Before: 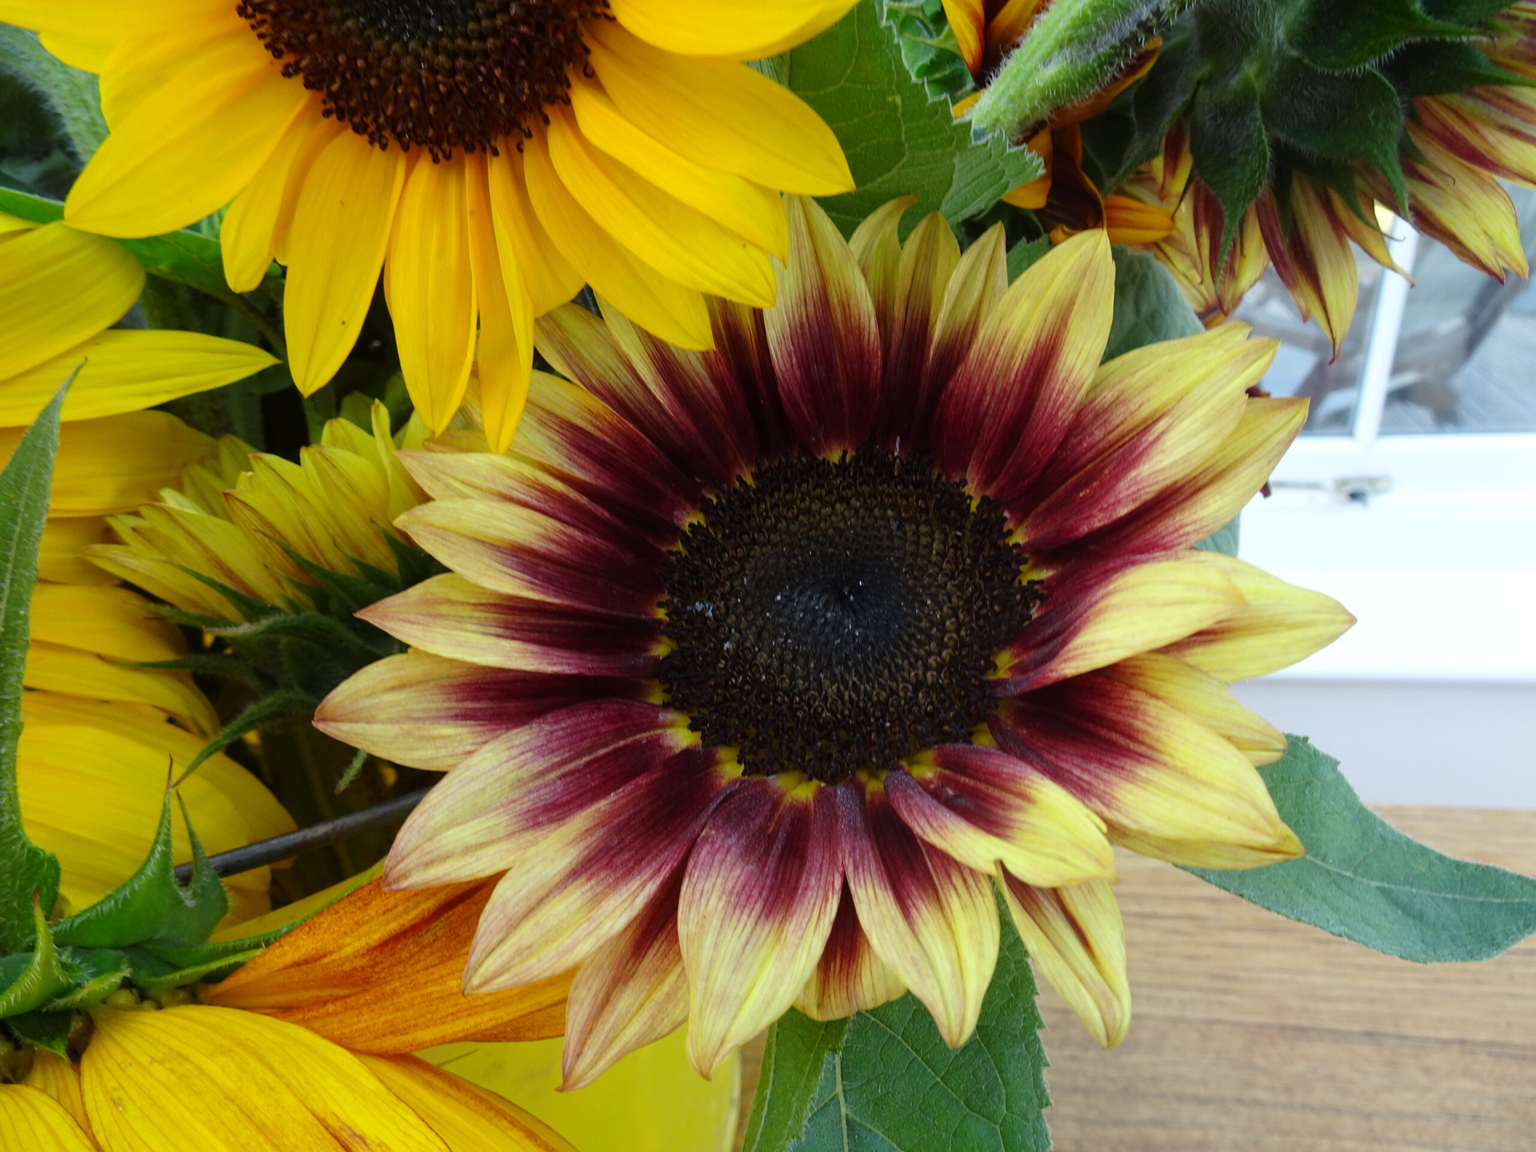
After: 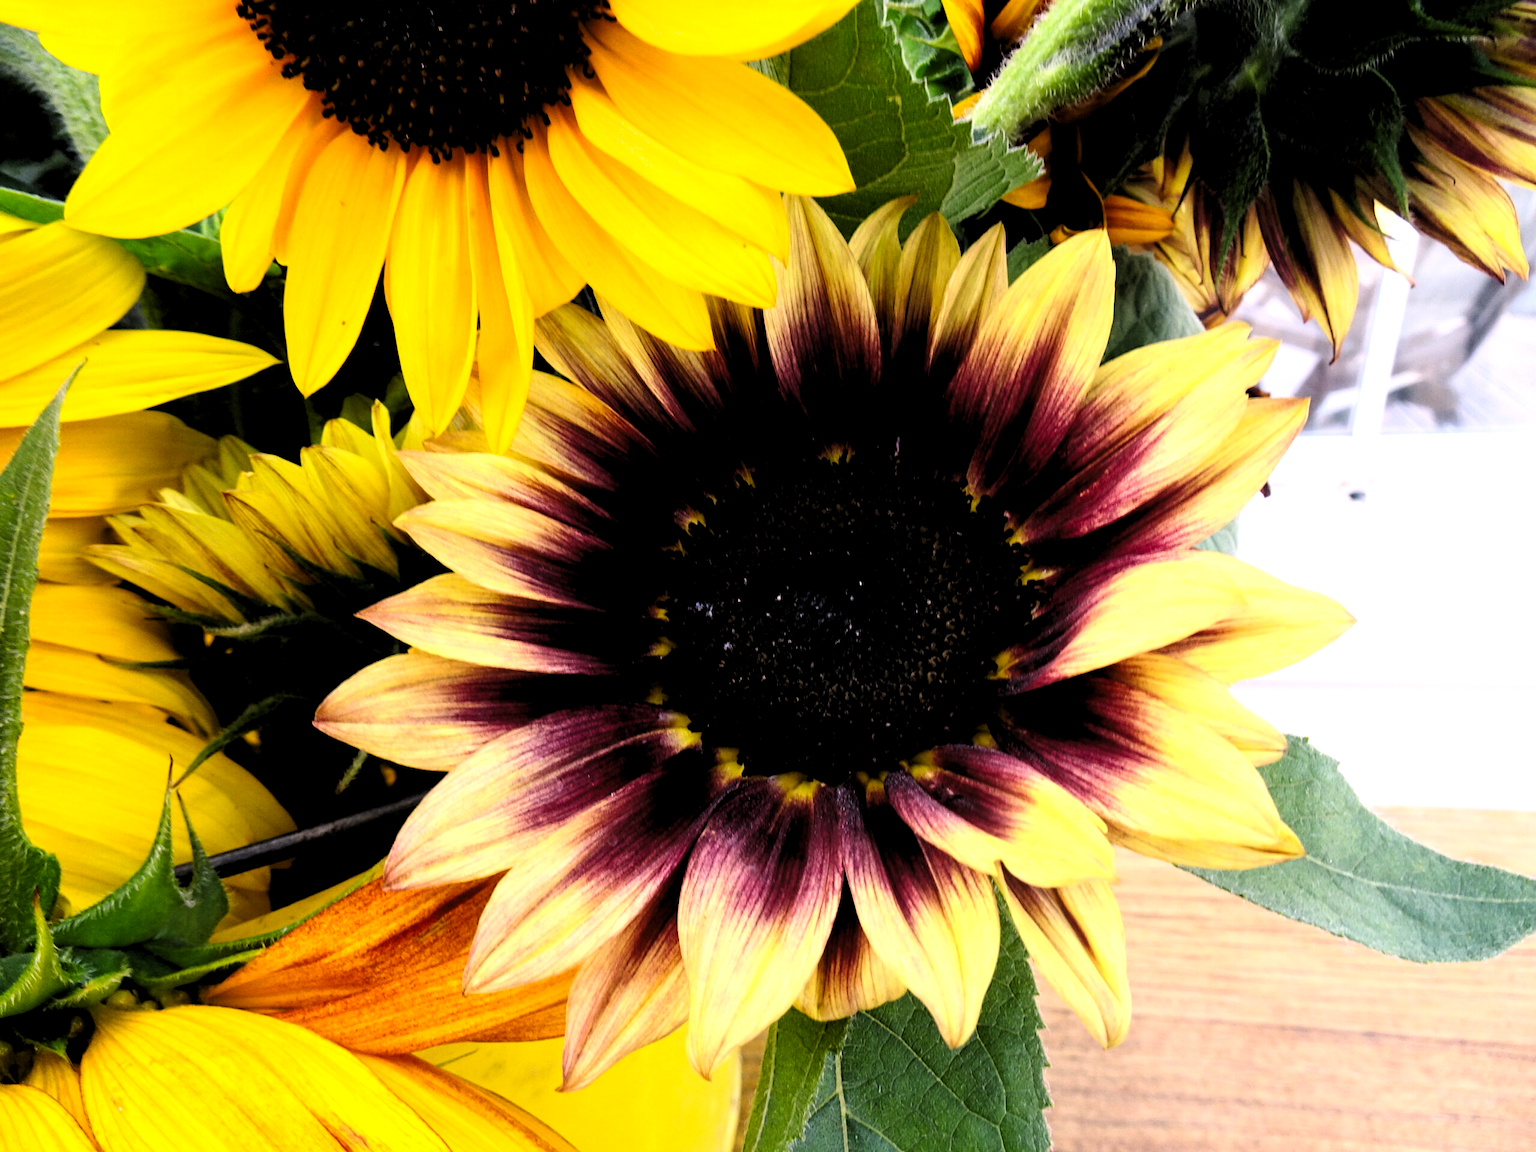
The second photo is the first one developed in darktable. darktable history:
contrast brightness saturation: contrast 0.197, brightness 0.161, saturation 0.215
levels: levels [0.052, 0.496, 0.908]
color correction: highlights a* 14.58, highlights b* 4.86
filmic rgb: middle gray luminance 8.61%, black relative exposure -6.33 EV, white relative exposure 2.71 EV, target black luminance 0%, hardness 4.79, latitude 73.91%, contrast 1.331, shadows ↔ highlights balance 9.65%
